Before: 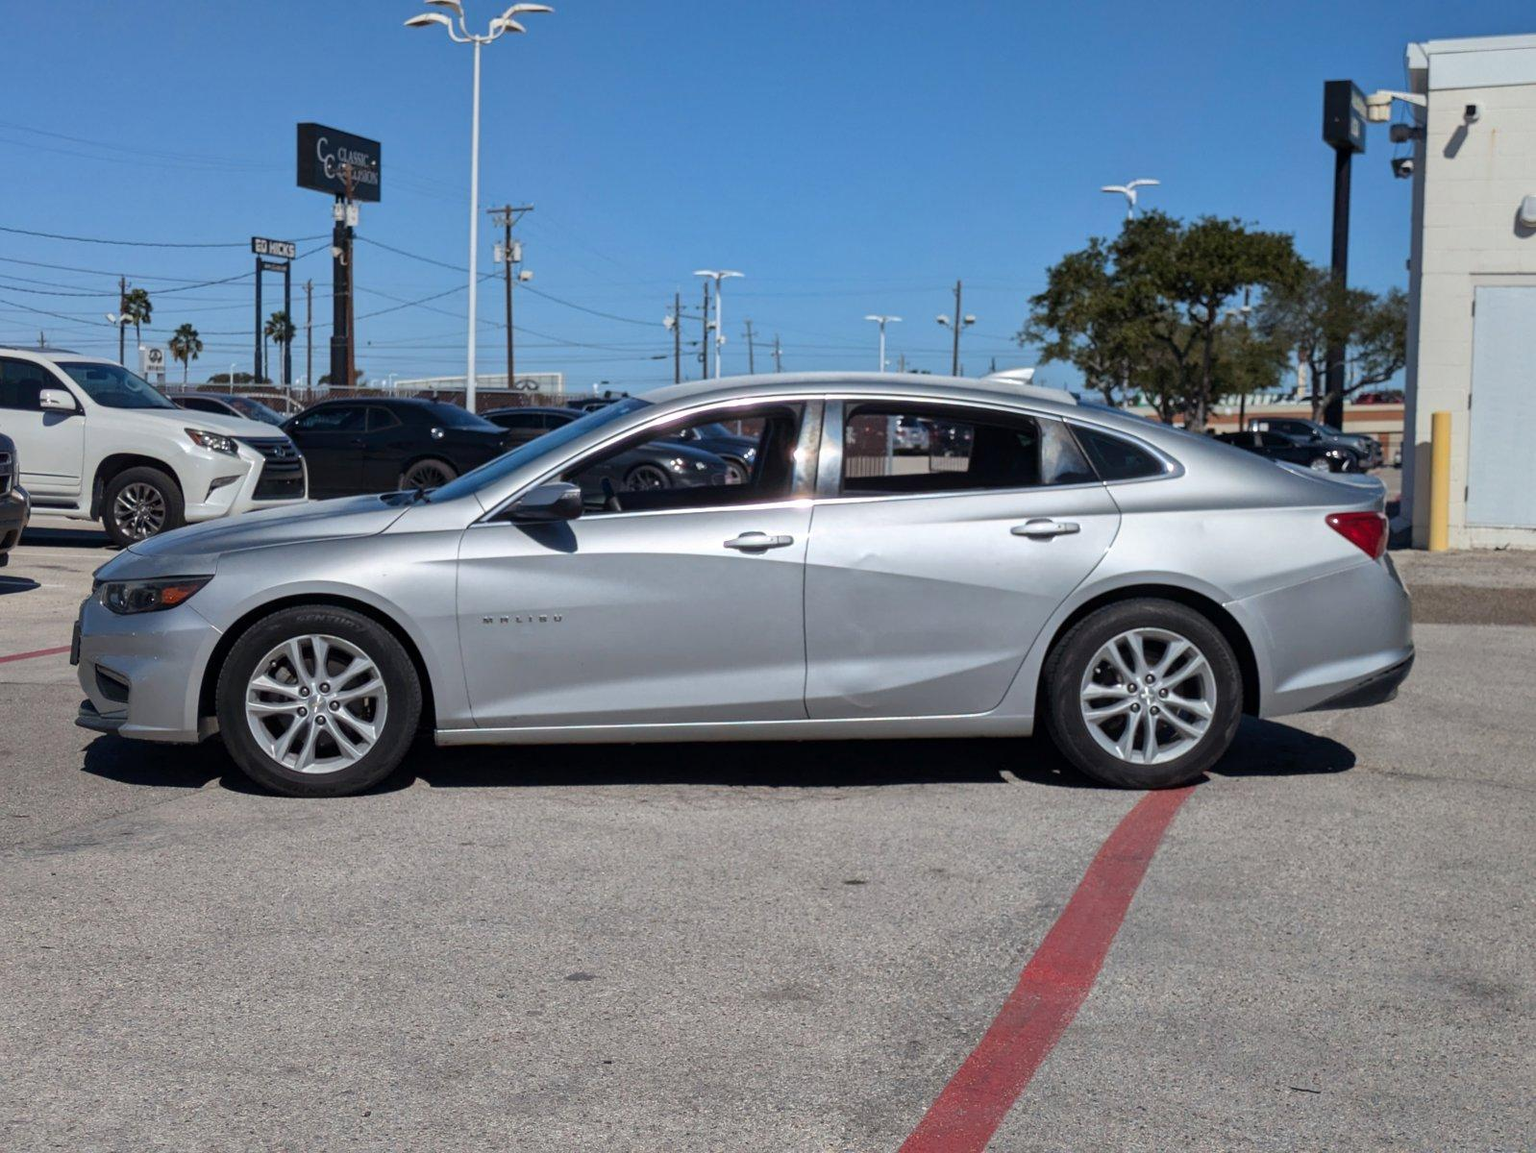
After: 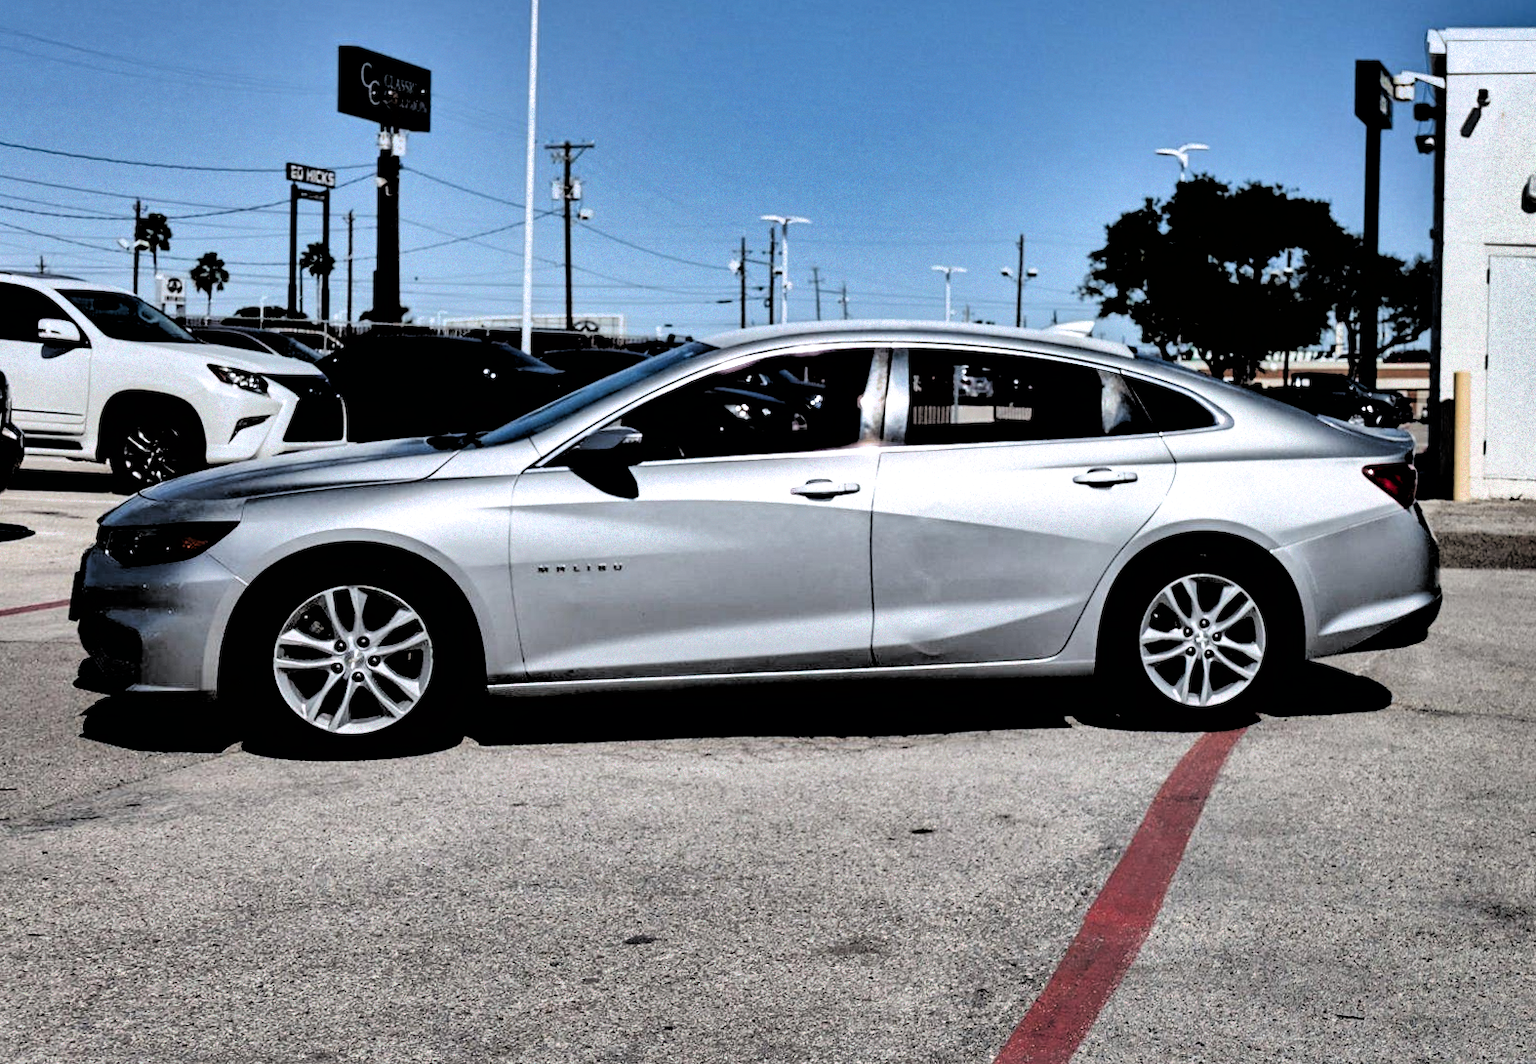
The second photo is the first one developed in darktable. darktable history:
rotate and perspective: rotation -0.013°, lens shift (vertical) -0.027, lens shift (horizontal) 0.178, crop left 0.016, crop right 0.989, crop top 0.082, crop bottom 0.918
shadows and highlights: shadows 20.91, highlights -82.73, soften with gaussian
filmic rgb: black relative exposure -1 EV, white relative exposure 2.05 EV, hardness 1.52, contrast 2.25, enable highlight reconstruction true
